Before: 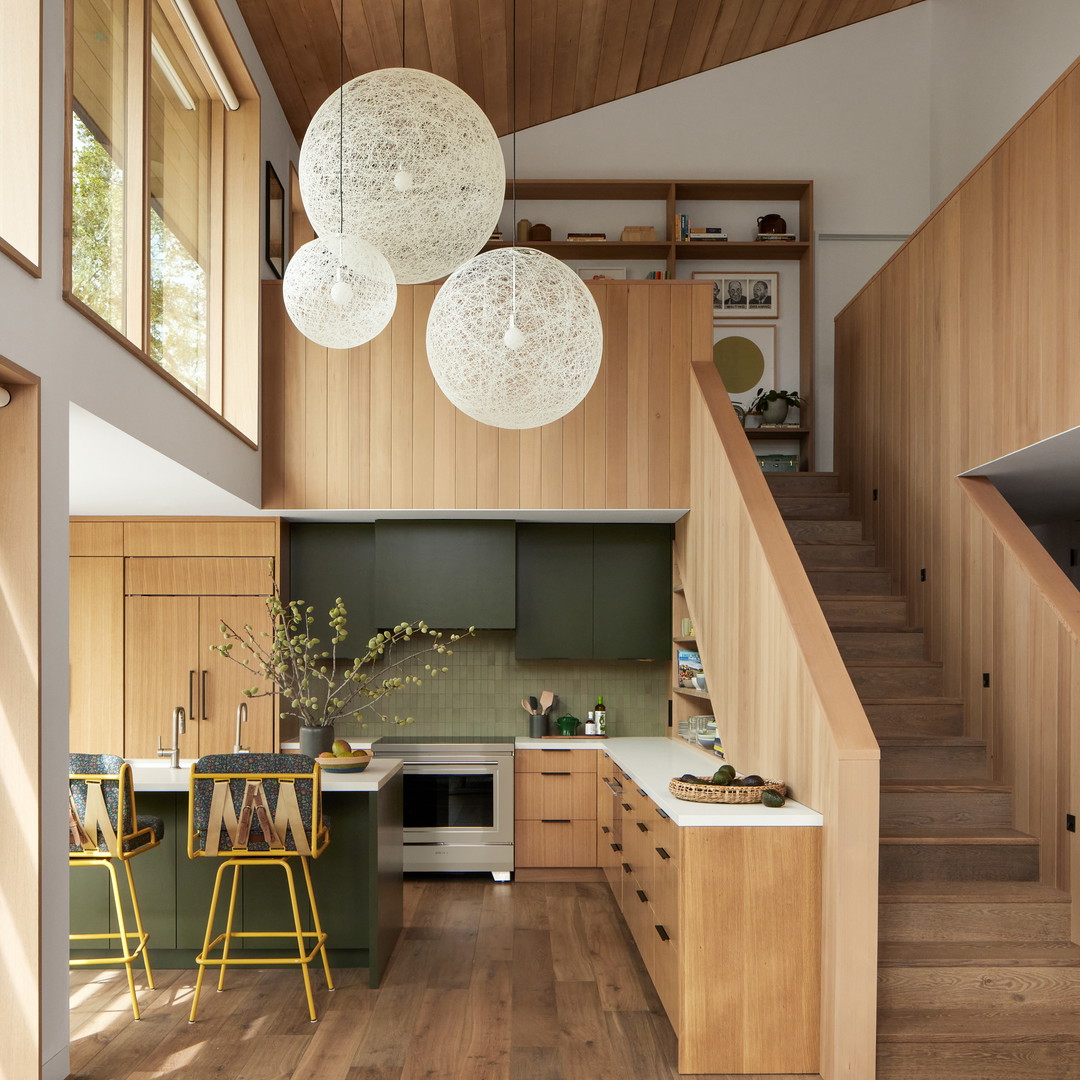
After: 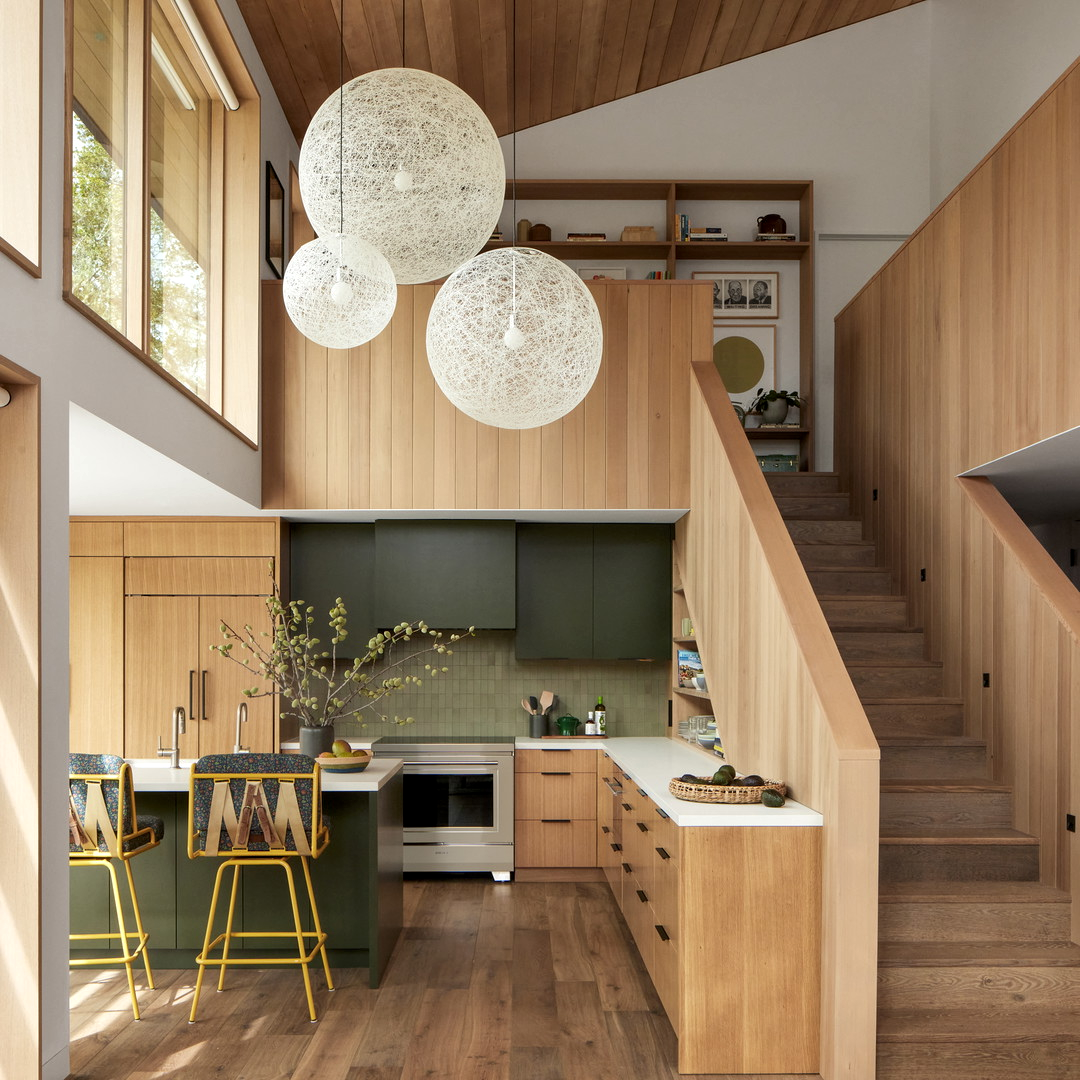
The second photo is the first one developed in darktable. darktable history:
local contrast: highlights 104%, shadows 102%, detail 119%, midtone range 0.2
